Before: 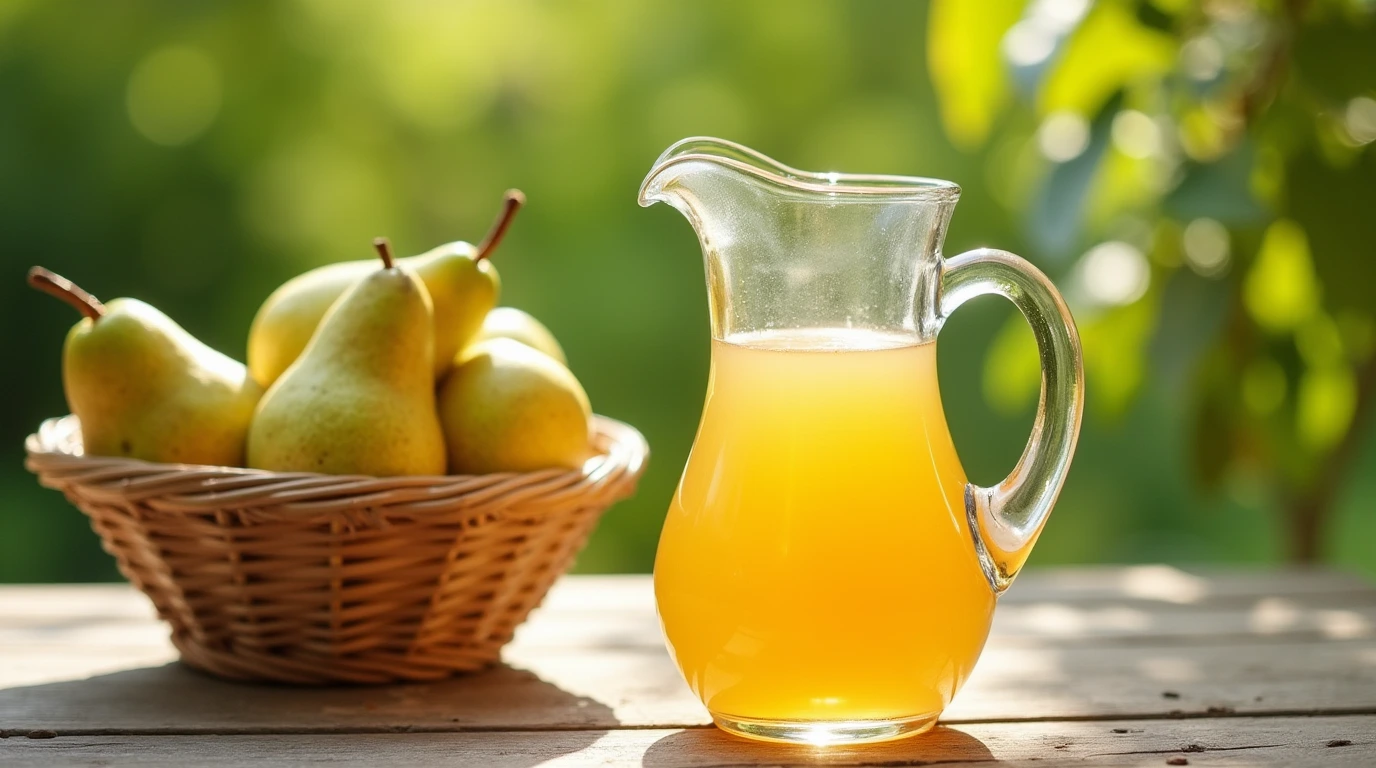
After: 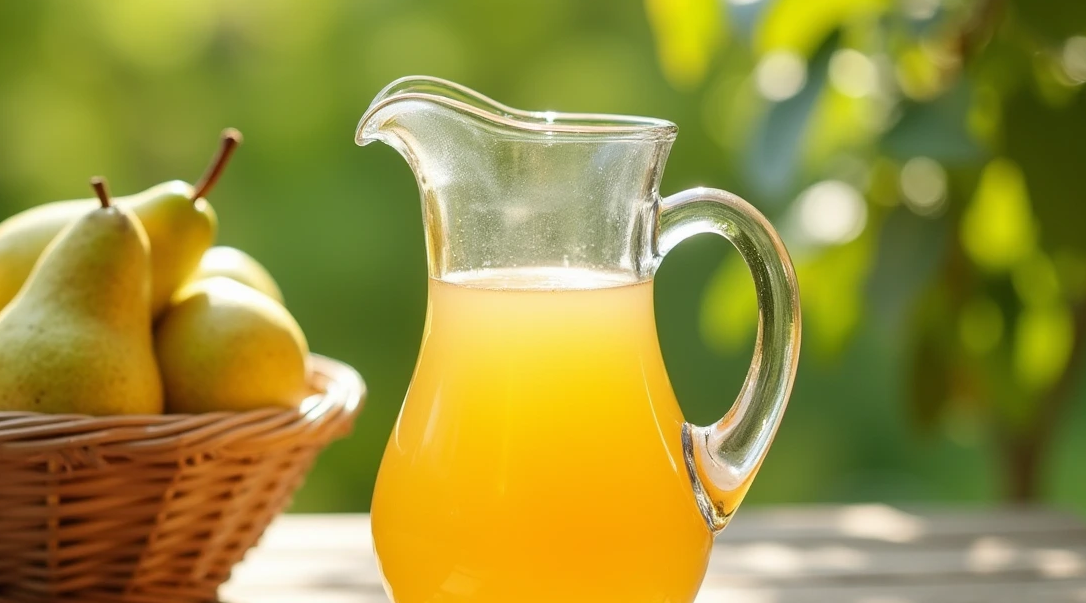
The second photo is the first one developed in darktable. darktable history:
crop and rotate: left 20.638%, top 7.993%, right 0.389%, bottom 13.478%
